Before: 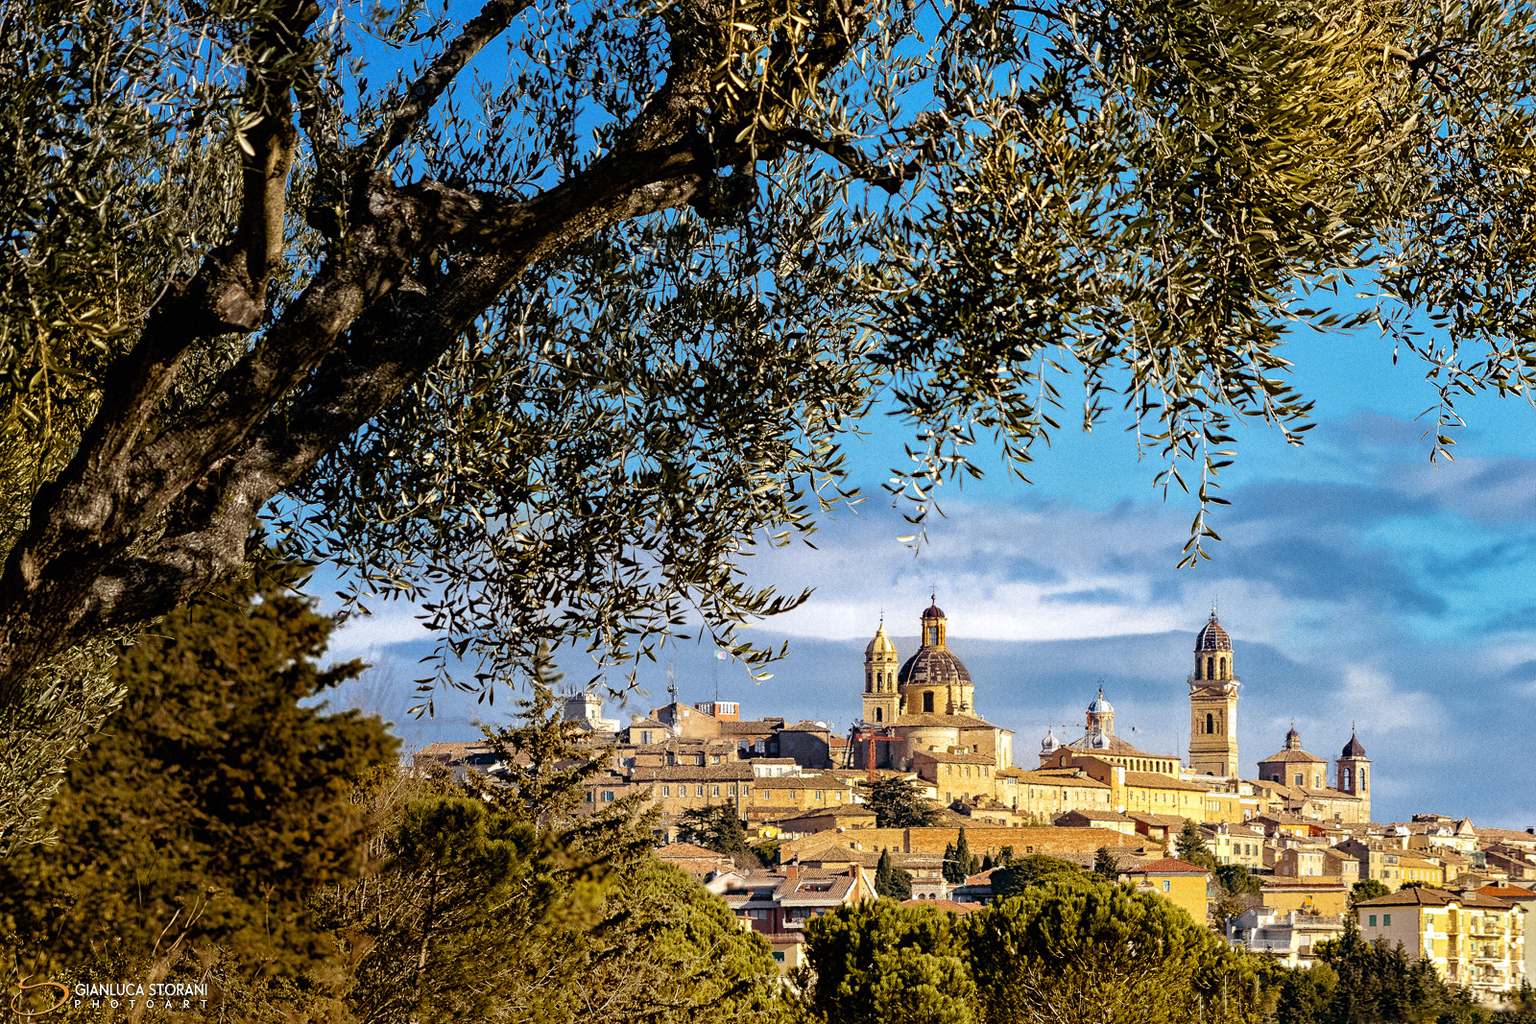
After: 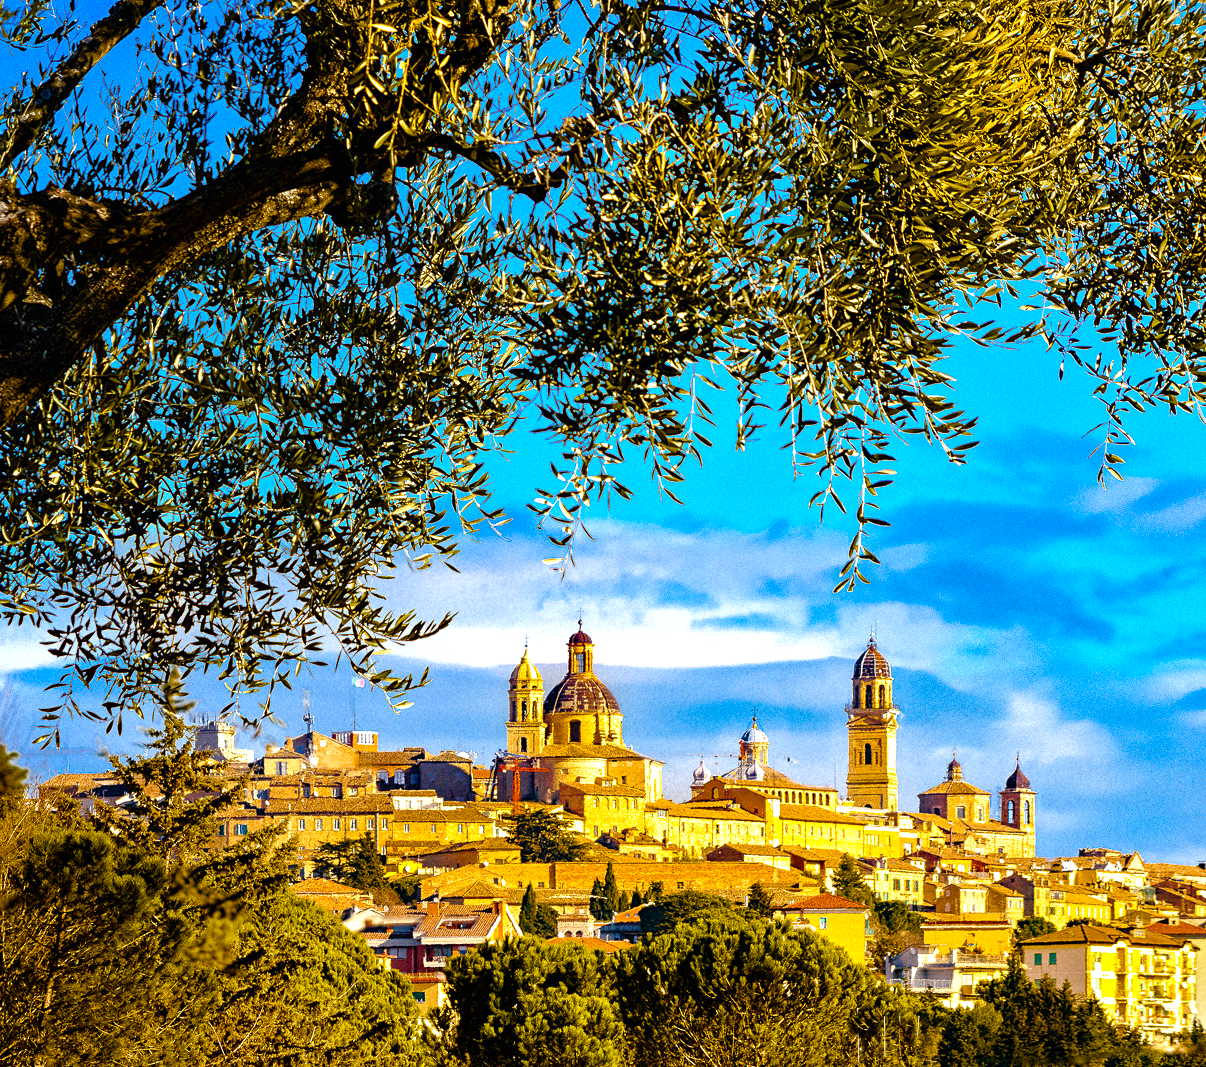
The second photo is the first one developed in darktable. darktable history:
crop and rotate: left 24.6%
color balance rgb: linear chroma grading › shadows 10%, linear chroma grading › highlights 10%, linear chroma grading › global chroma 15%, linear chroma grading › mid-tones 15%, perceptual saturation grading › global saturation 40%, perceptual saturation grading › highlights -25%, perceptual saturation grading › mid-tones 35%, perceptual saturation grading › shadows 35%, perceptual brilliance grading › global brilliance 11.29%, global vibrance 11.29%
